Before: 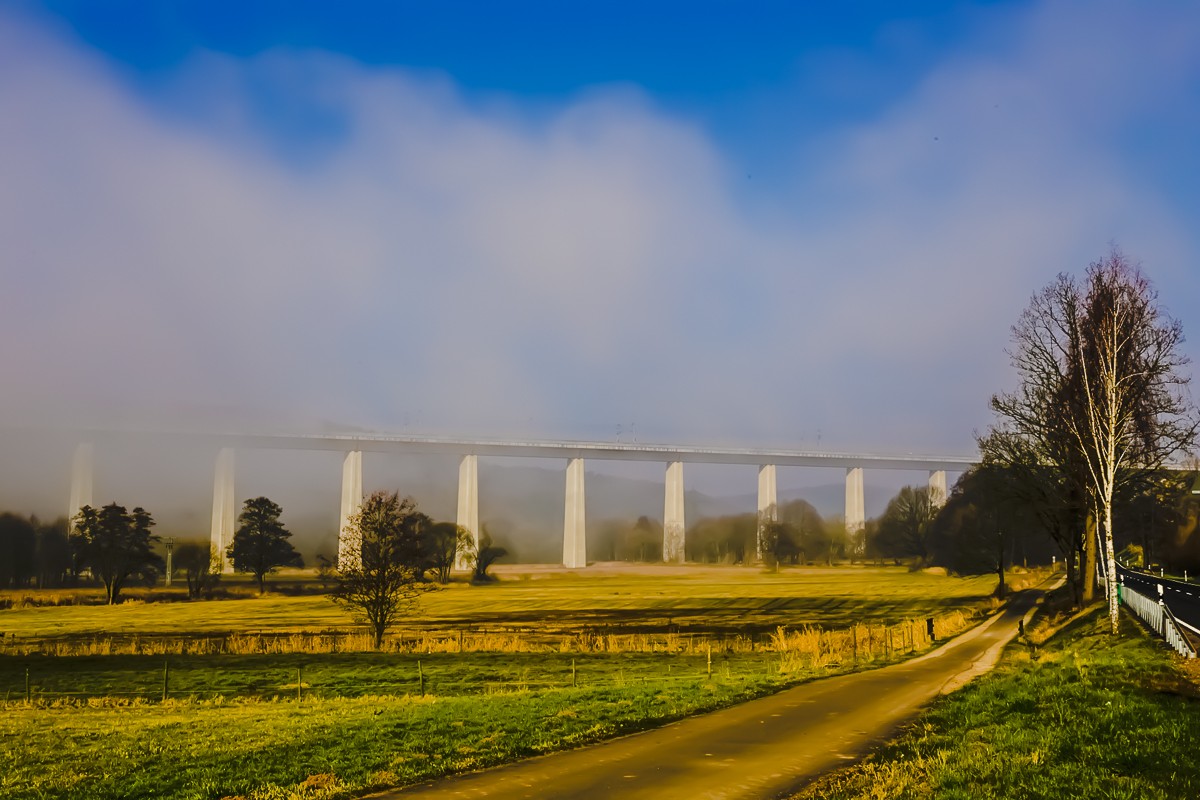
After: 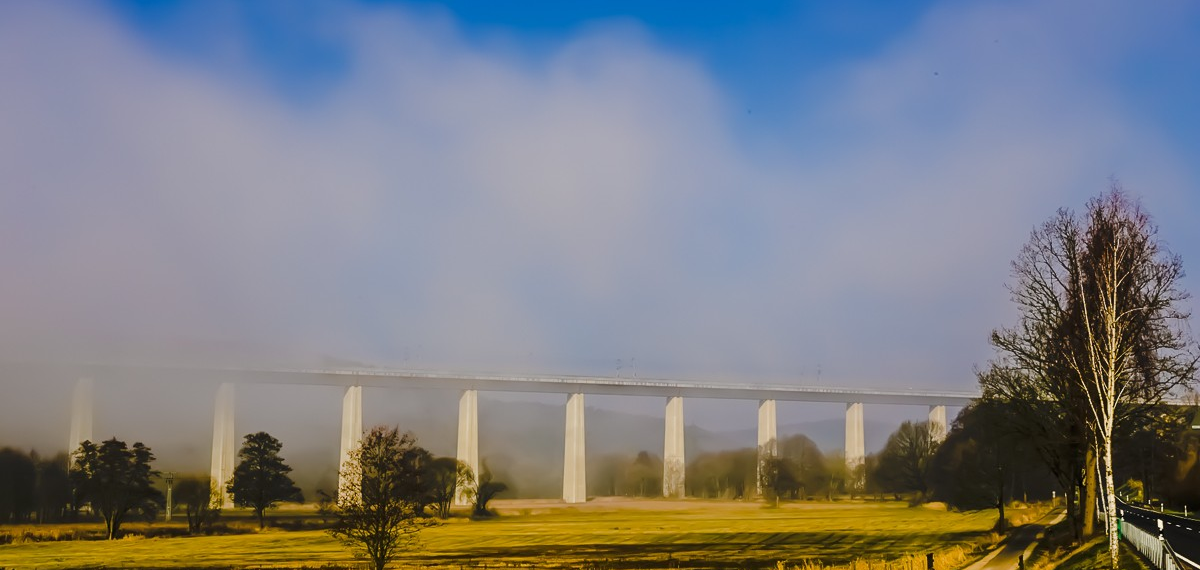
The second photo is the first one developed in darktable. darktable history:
crop and rotate: top 8.161%, bottom 20.584%
